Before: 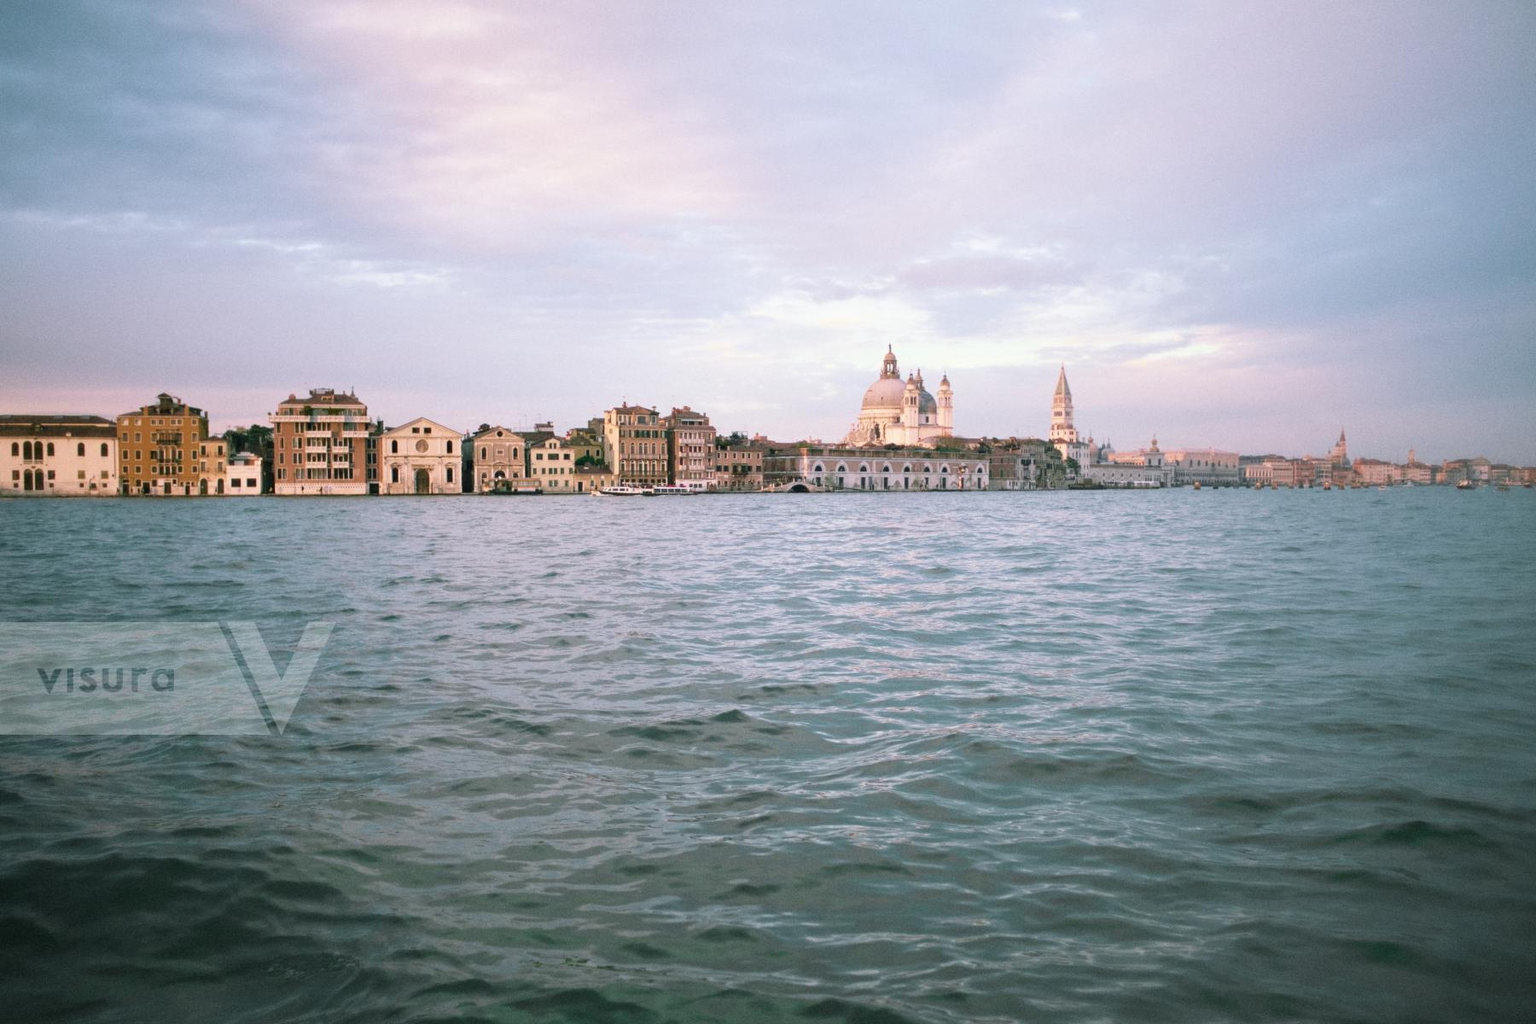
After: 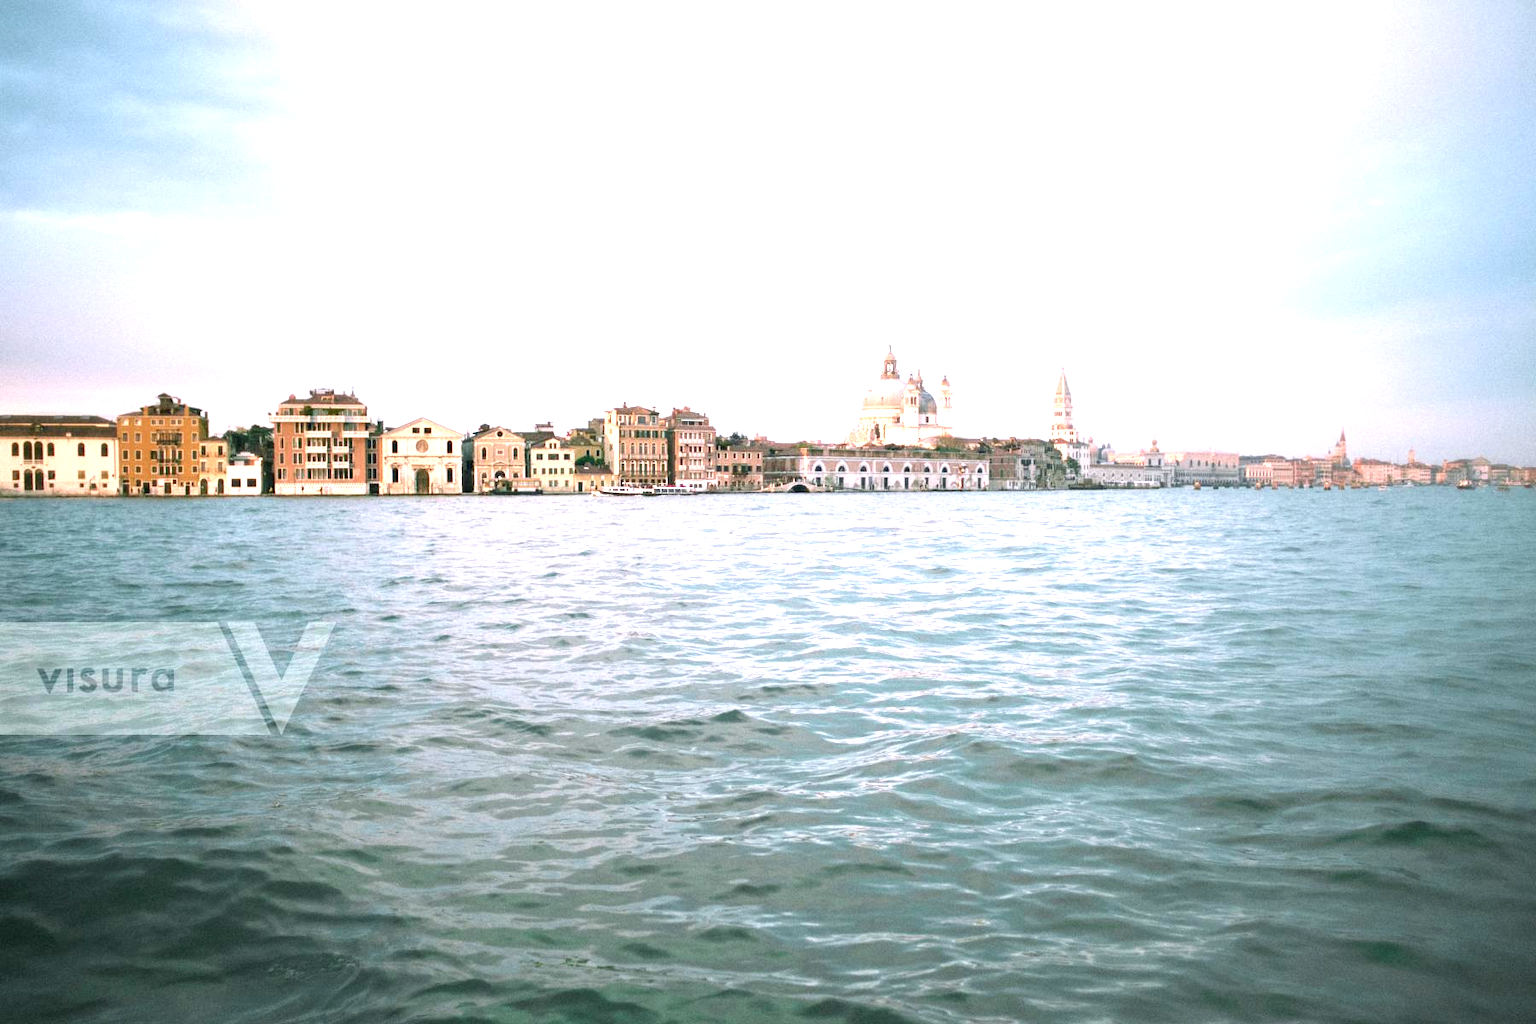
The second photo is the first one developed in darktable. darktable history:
exposure: black level correction 0.001, exposure 1.12 EV, compensate highlight preservation false
